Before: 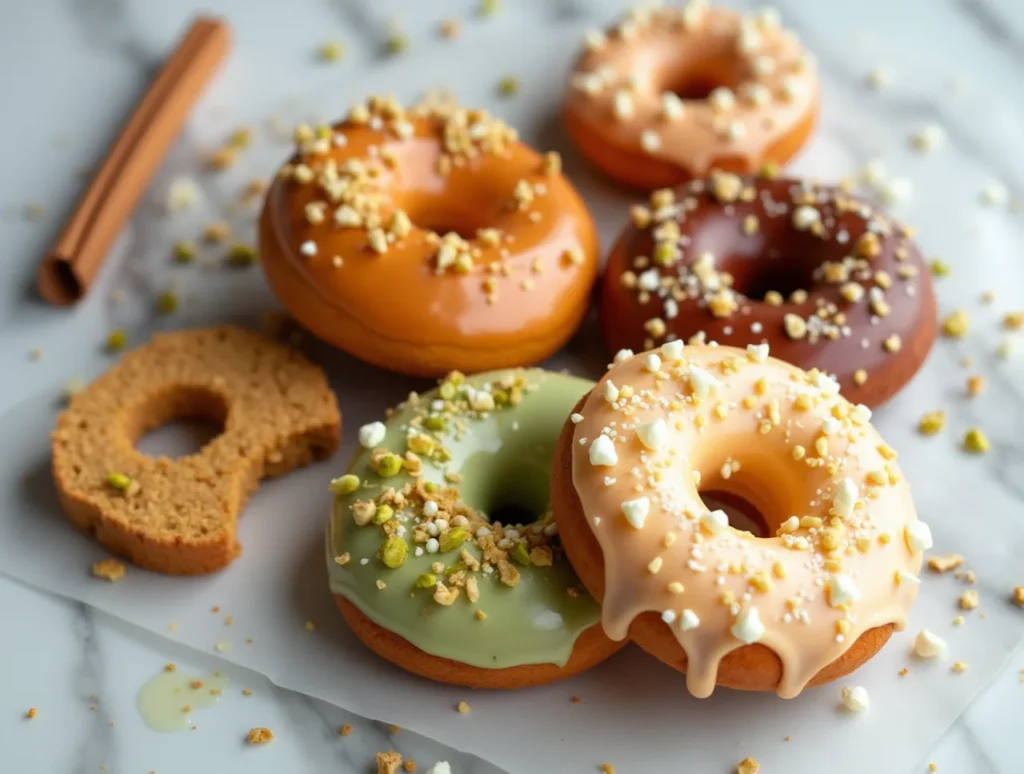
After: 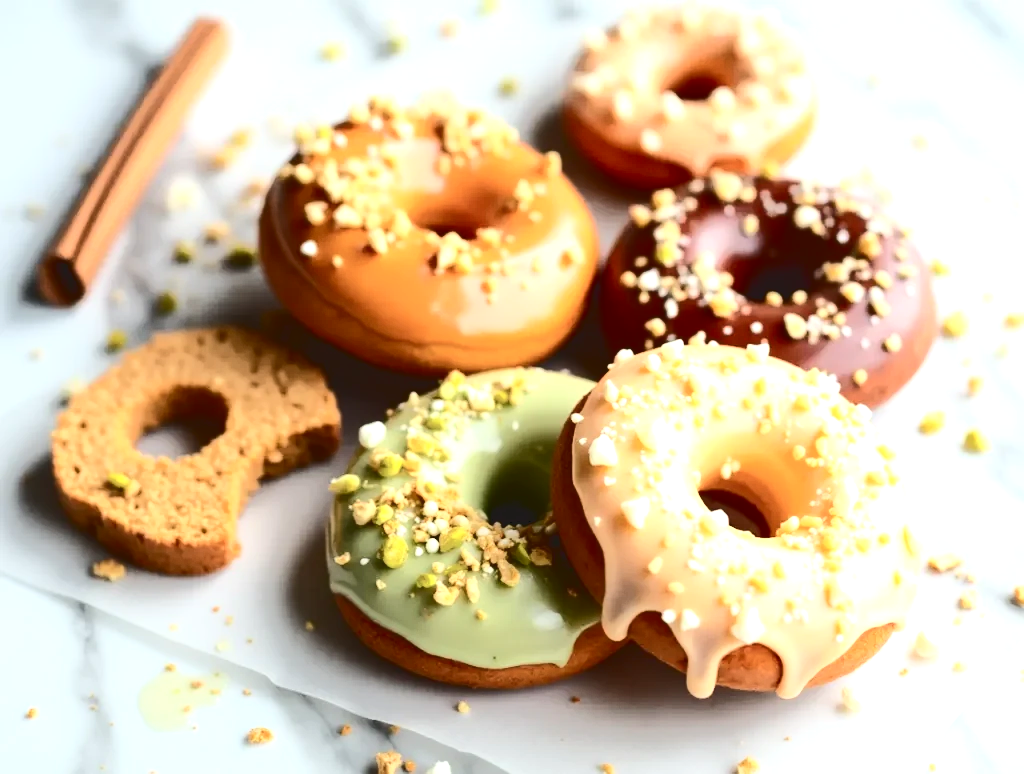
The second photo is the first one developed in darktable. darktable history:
tone curve: curves: ch0 [(0, 0) (0.003, 0.096) (0.011, 0.096) (0.025, 0.098) (0.044, 0.099) (0.069, 0.106) (0.1, 0.128) (0.136, 0.153) (0.177, 0.186) (0.224, 0.218) (0.277, 0.265) (0.335, 0.316) (0.399, 0.374) (0.468, 0.445) (0.543, 0.526) (0.623, 0.605) (0.709, 0.681) (0.801, 0.758) (0.898, 0.819) (1, 1)], color space Lab, independent channels, preserve colors none
exposure: black level correction 0, exposure 0.951 EV, compensate highlight preservation false
contrast brightness saturation: contrast 0.481, saturation -0.083
